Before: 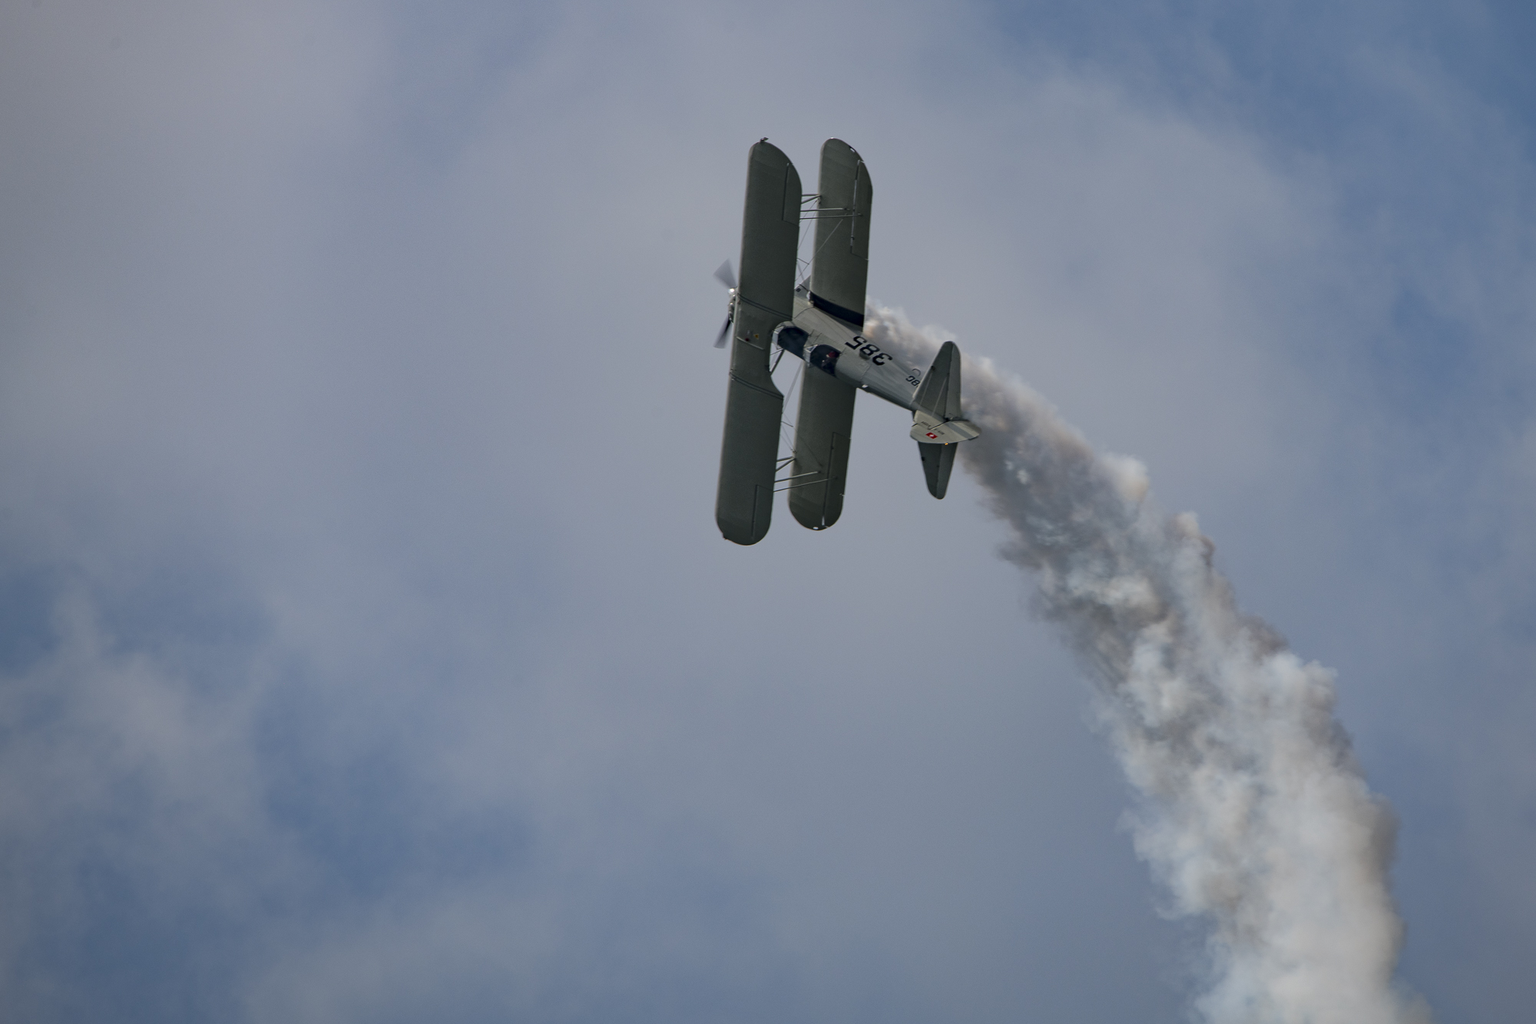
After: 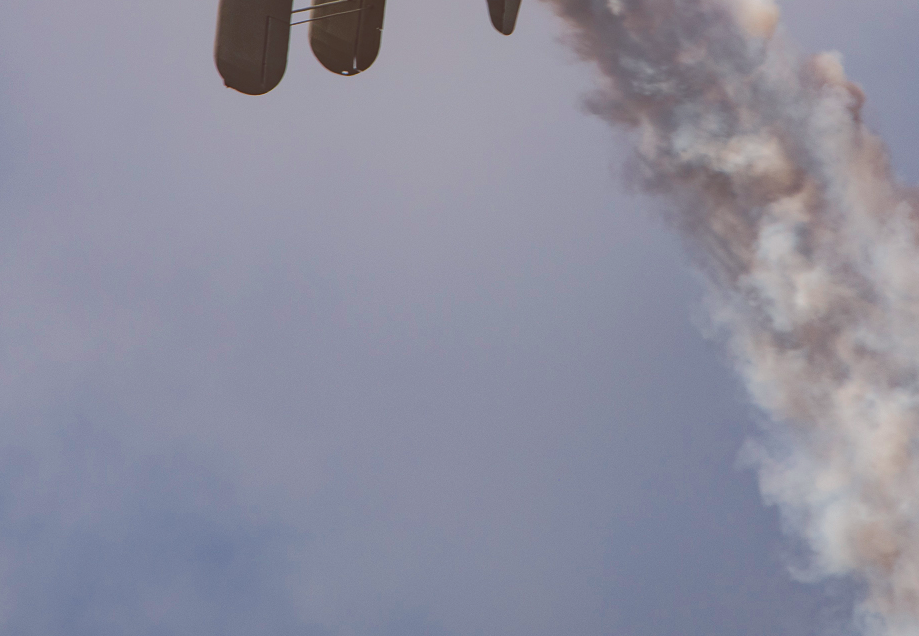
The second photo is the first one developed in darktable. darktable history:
color balance rgb: power › chroma 1.576%, power › hue 28.64°, perceptual saturation grading › global saturation 36.164%, perceptual saturation grading › shadows 35.717%, global vibrance 10.423%, saturation formula JzAzBz (2021)
local contrast: on, module defaults
crop: left 35.856%, top 46.165%, right 18.178%, bottom 6.062%
exposure: black level correction -0.04, exposure 0.061 EV, compensate highlight preservation false
